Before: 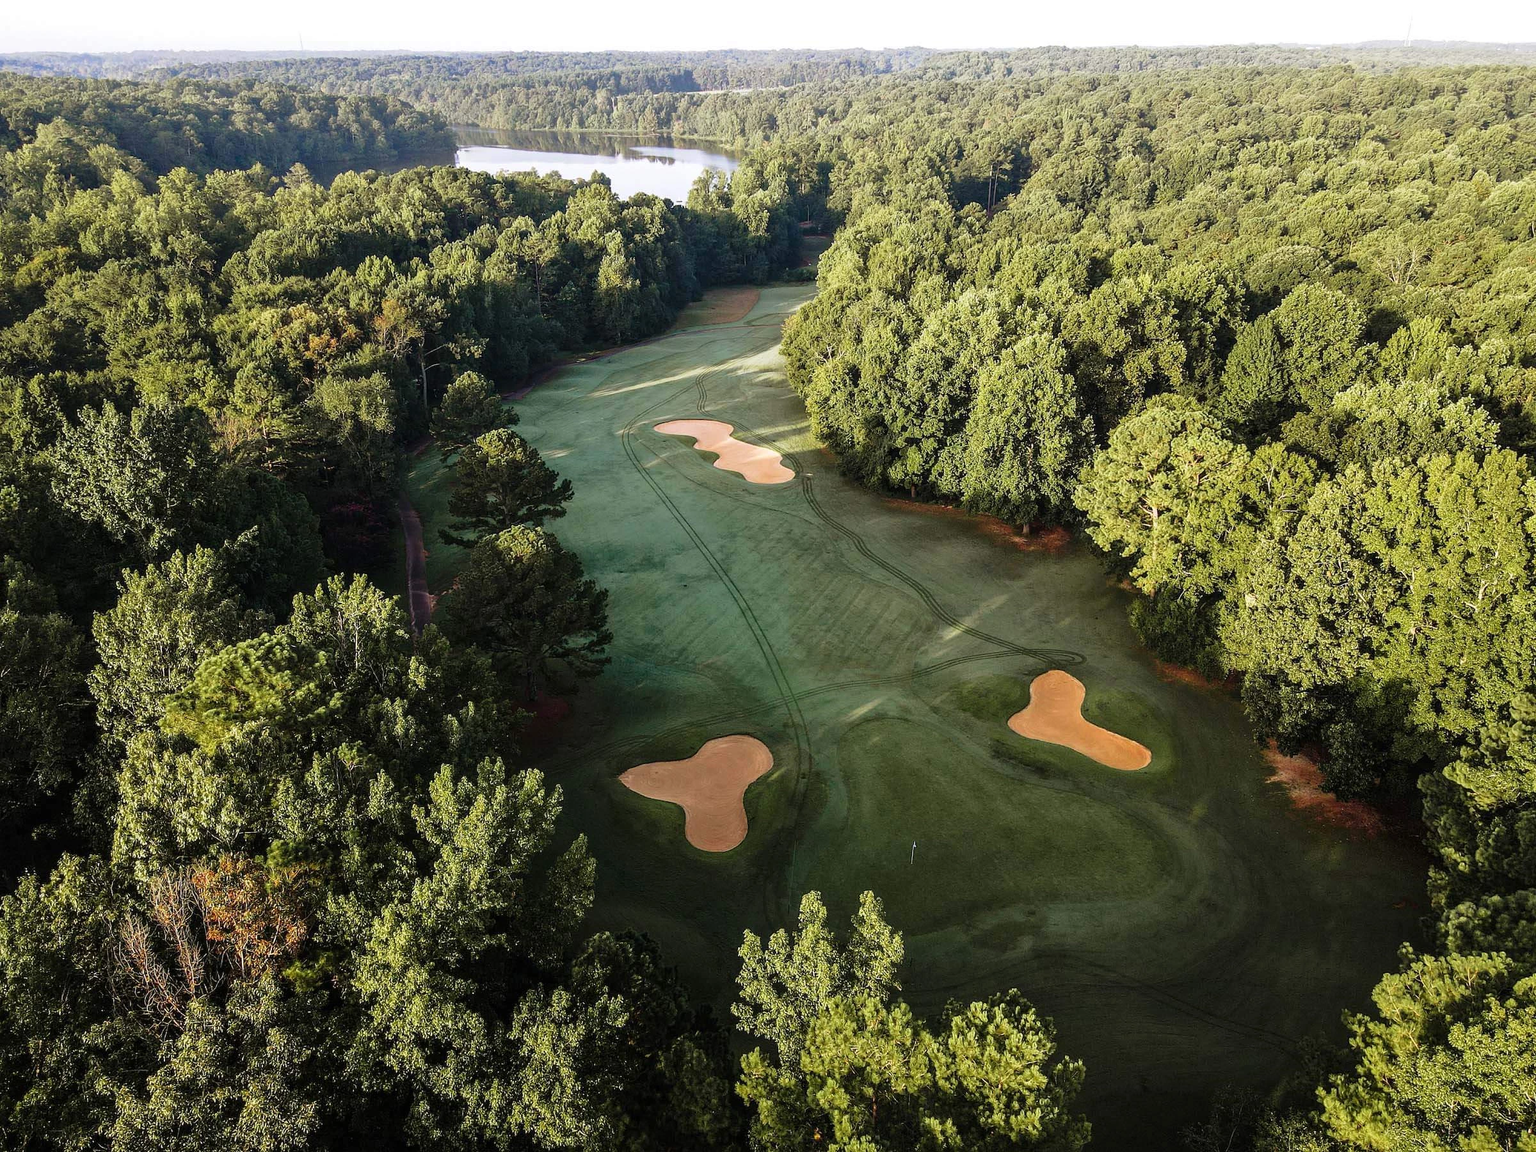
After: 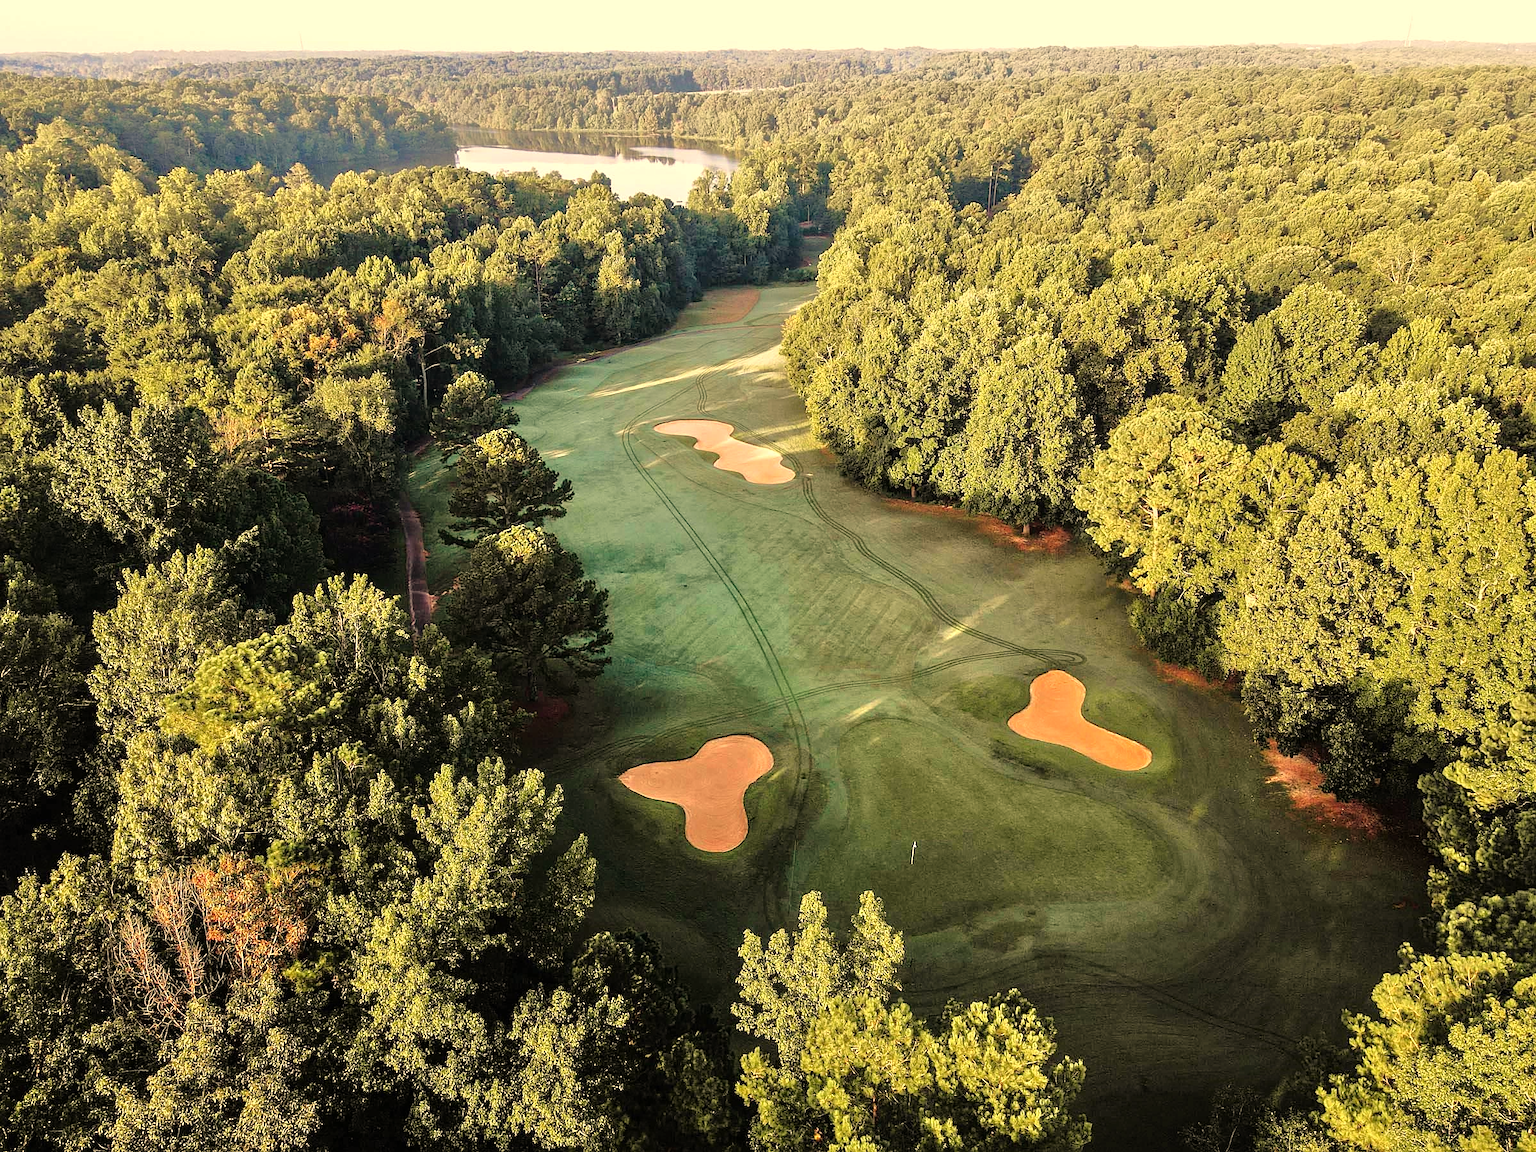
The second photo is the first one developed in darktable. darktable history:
sharpen: amount 0.2
tone equalizer: -7 EV 0.15 EV, -6 EV 0.6 EV, -5 EV 1.15 EV, -4 EV 1.33 EV, -3 EV 1.15 EV, -2 EV 0.6 EV, -1 EV 0.15 EV, mask exposure compensation -0.5 EV
white balance: red 1.123, blue 0.83
